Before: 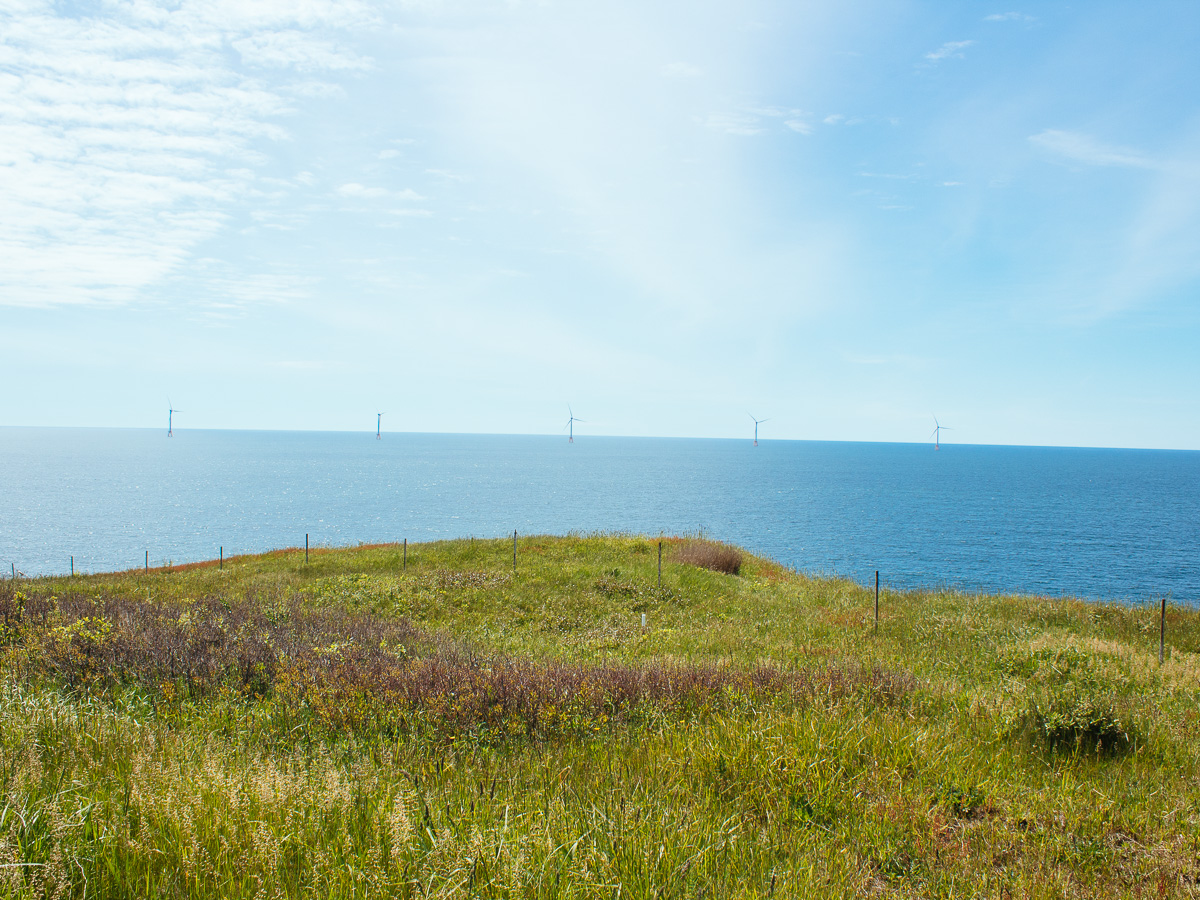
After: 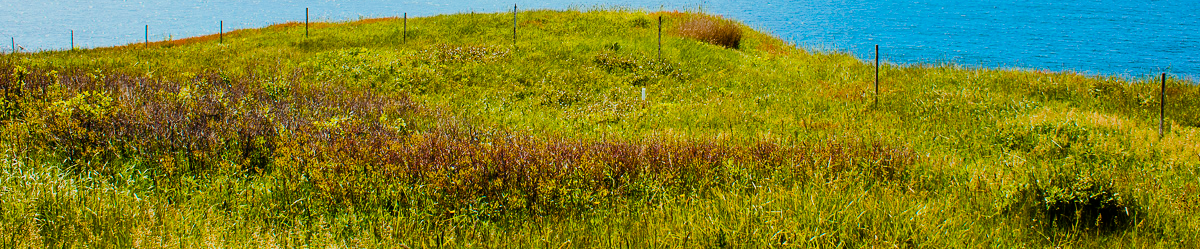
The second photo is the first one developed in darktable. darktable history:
tone equalizer: -8 EV -0.714 EV, -7 EV -0.729 EV, -6 EV -0.61 EV, -5 EV -0.421 EV, -3 EV 0.38 EV, -2 EV 0.6 EV, -1 EV 0.688 EV, +0 EV 0.775 EV, edges refinement/feathering 500, mask exposure compensation -1.57 EV, preserve details no
crop and rotate: top 58.514%, bottom 13.71%
color balance rgb: linear chroma grading › global chroma 40.294%, perceptual saturation grading › global saturation 23.556%, perceptual saturation grading › highlights -24.563%, perceptual saturation grading › mid-tones 24.315%, perceptual saturation grading › shadows 40.294%, global vibrance 20%
filmic rgb: black relative exposure -7.65 EV, white relative exposure 4.56 EV, threshold 3.02 EV, hardness 3.61, enable highlight reconstruction true
